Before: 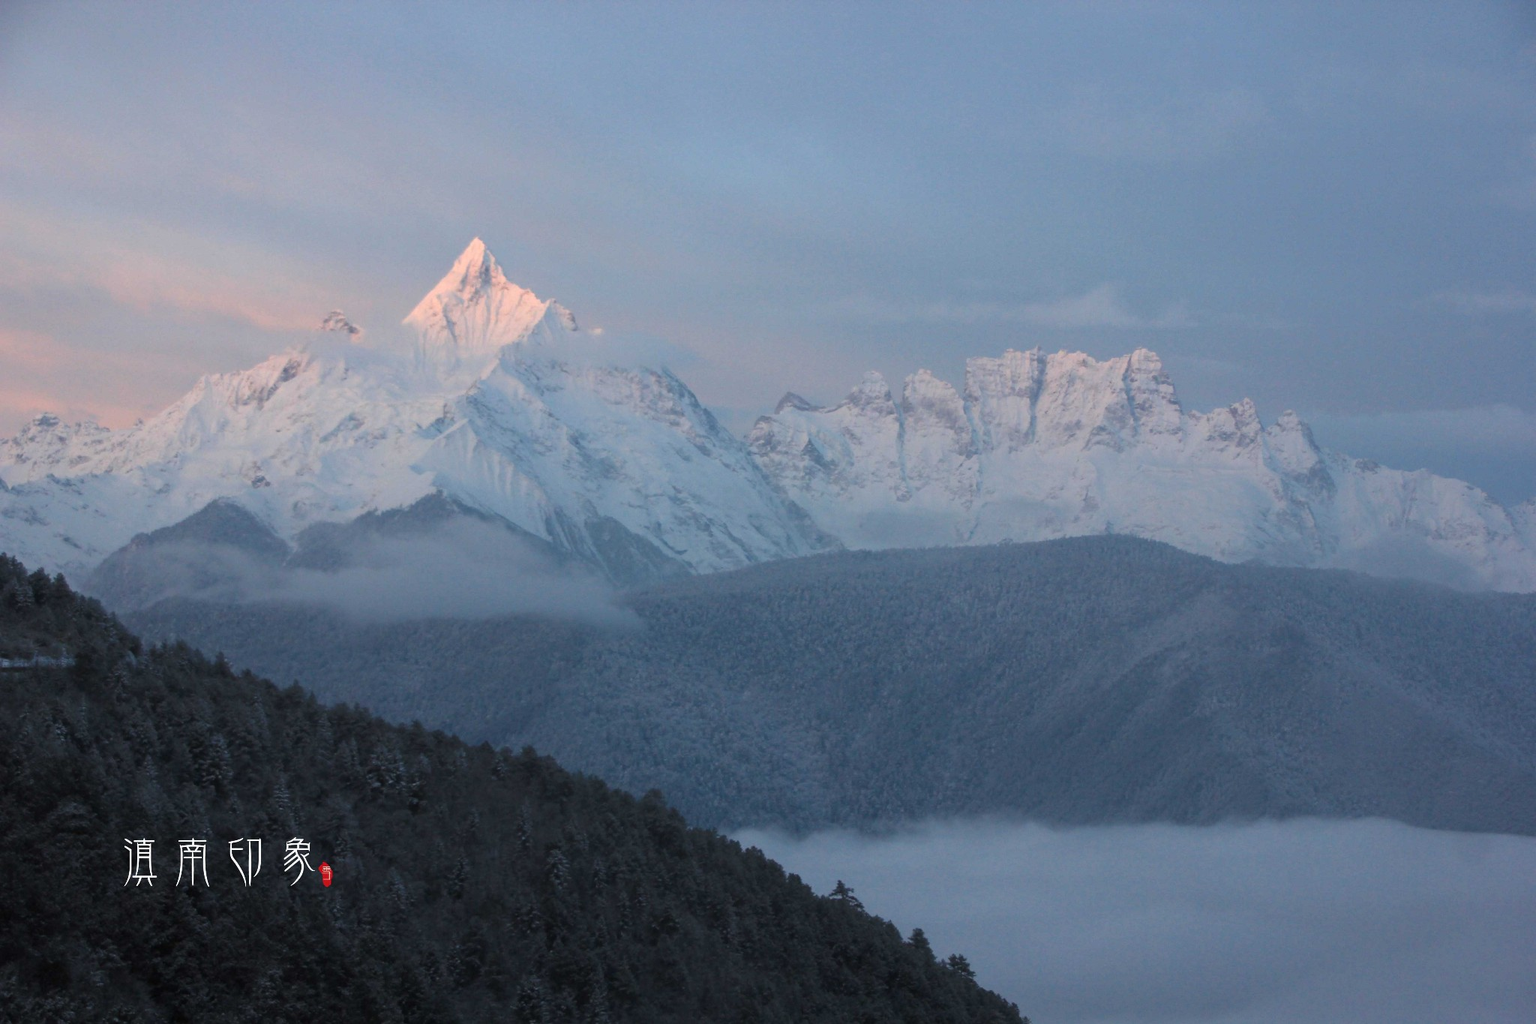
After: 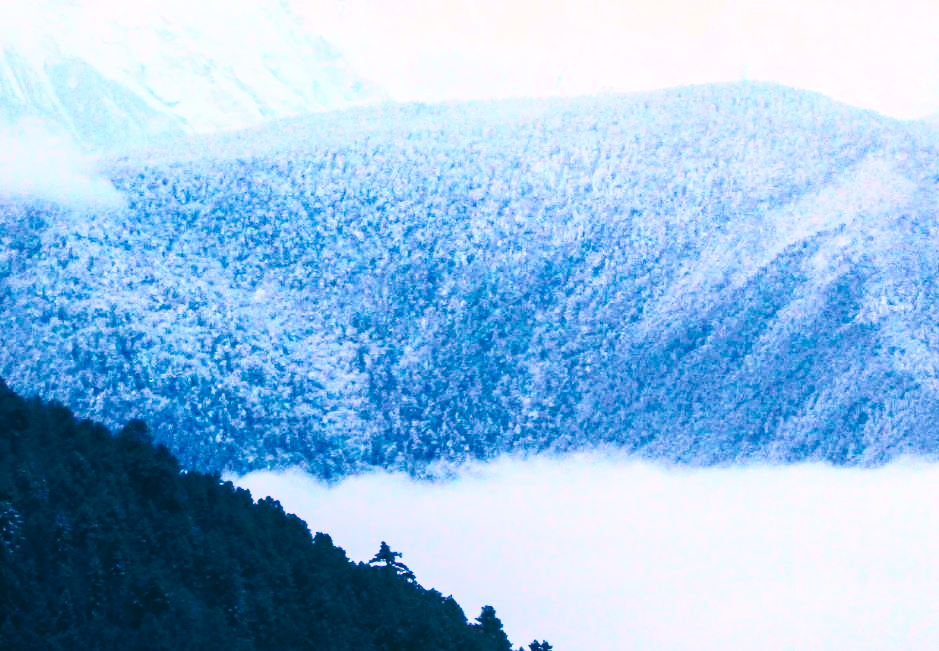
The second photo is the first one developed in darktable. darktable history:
crop: left 35.956%, top 46.305%, right 18.17%, bottom 5.954%
local contrast: detail 114%
velvia: on, module defaults
base curve: curves: ch0 [(0, 0) (0, 0) (0.002, 0.001) (0.008, 0.003) (0.019, 0.011) (0.037, 0.037) (0.064, 0.11) (0.102, 0.232) (0.152, 0.379) (0.216, 0.524) (0.296, 0.665) (0.394, 0.789) (0.512, 0.881) (0.651, 0.945) (0.813, 0.986) (1, 1)], preserve colors none
contrast brightness saturation: contrast 0.819, brightness 0.586, saturation 0.588
color correction: highlights a* 10.36, highlights b* 14.24, shadows a* -10.2, shadows b* -14.88
